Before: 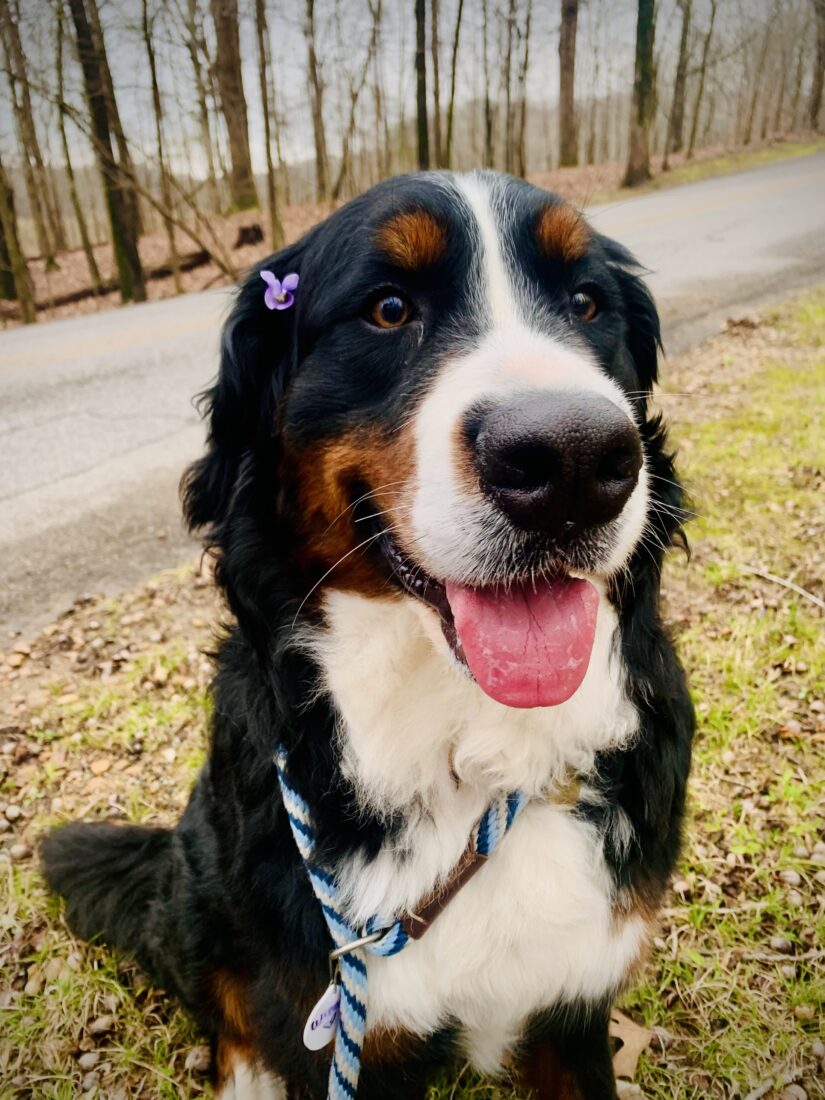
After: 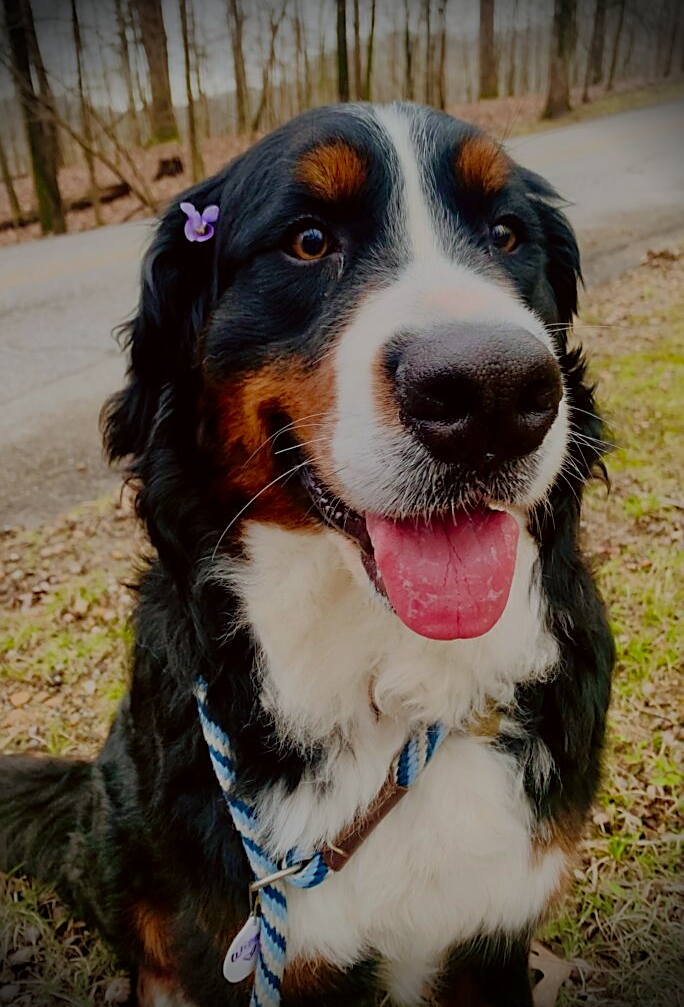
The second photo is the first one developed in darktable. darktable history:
sharpen: on, module defaults
crop: left 9.771%, top 6.206%, right 7.268%, bottom 2.187%
color correction: highlights a* -2.83, highlights b* -2.52, shadows a* 2.25, shadows b* 2.65
shadows and highlights: on, module defaults
exposure: black level correction 0, exposure -0.866 EV, compensate exposure bias true, compensate highlight preservation false
vignetting: fall-off start 87.88%, fall-off radius 25.73%, brightness -0.855
